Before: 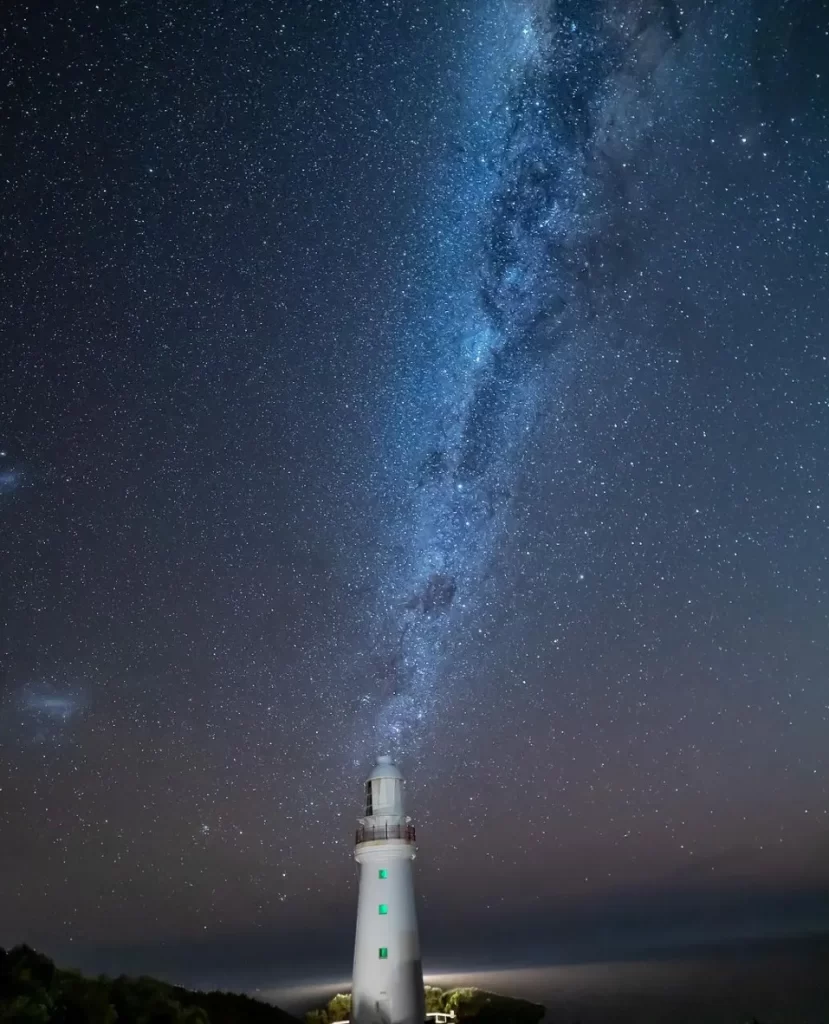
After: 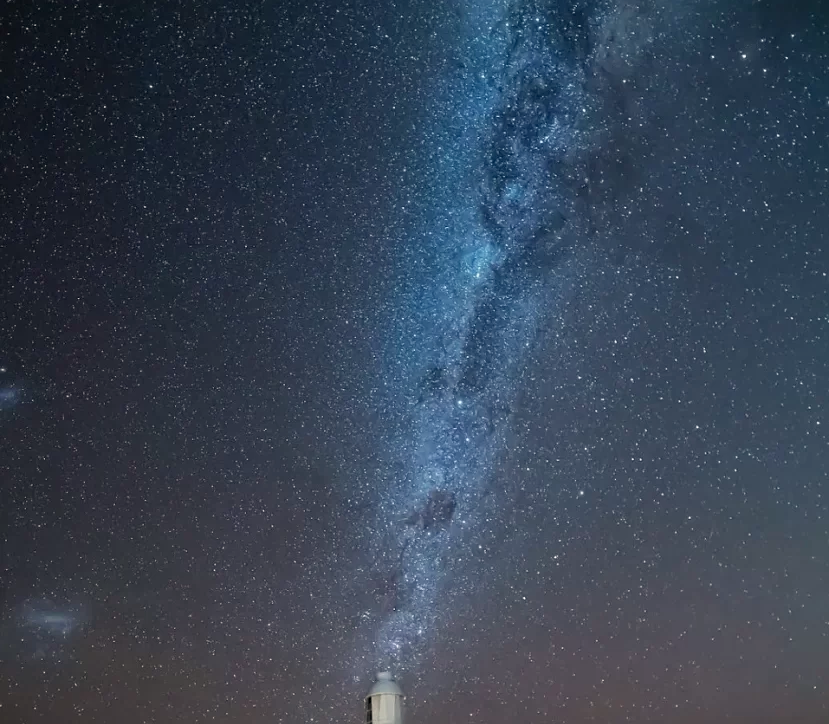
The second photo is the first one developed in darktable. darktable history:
sharpen: amount 0.2
white balance: red 1.045, blue 0.932
crop and rotate: top 8.293%, bottom 20.996%
